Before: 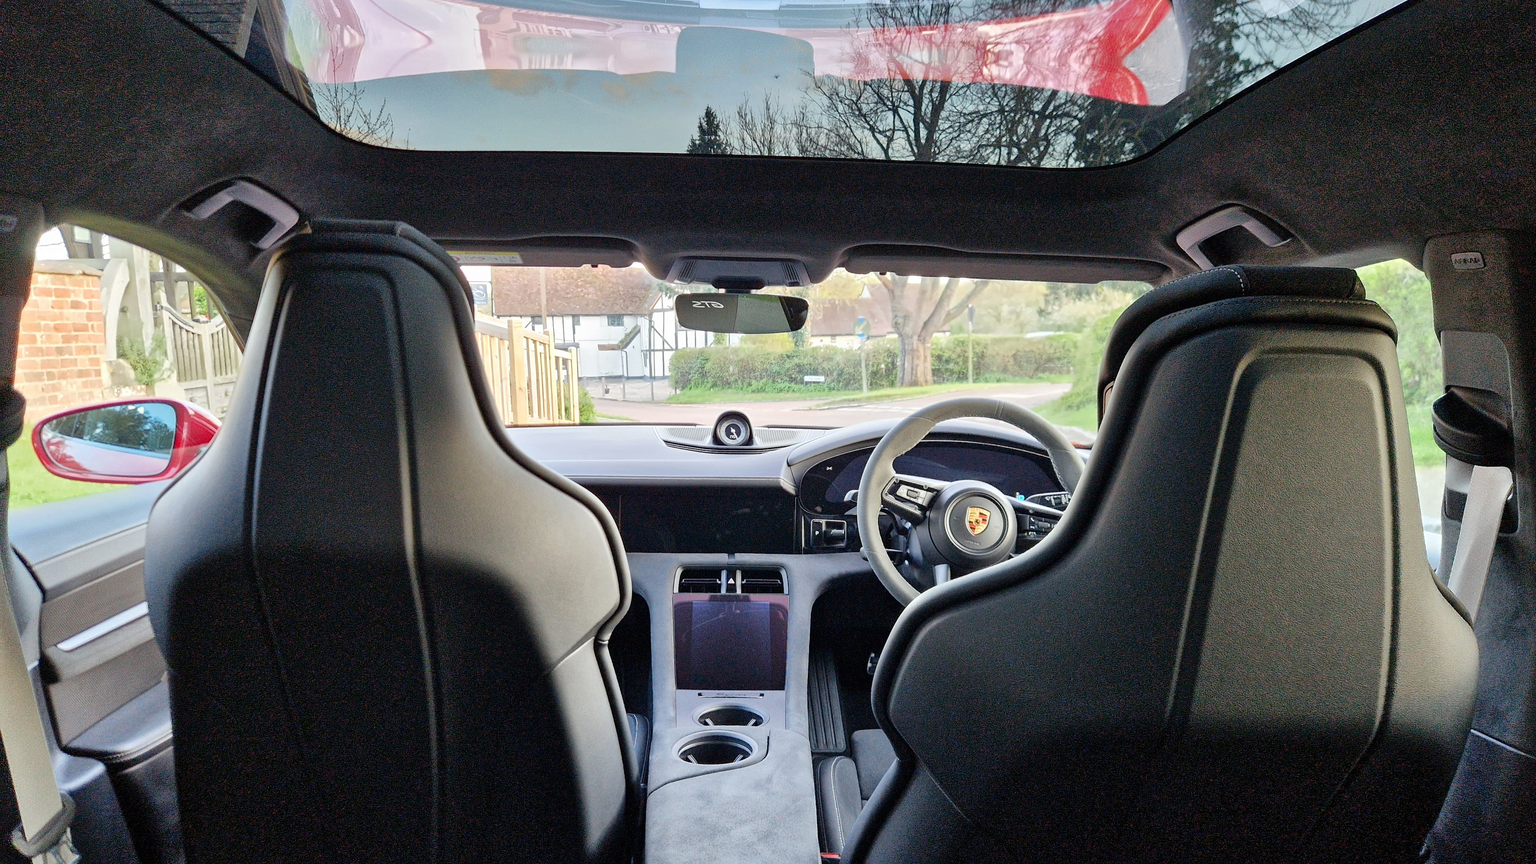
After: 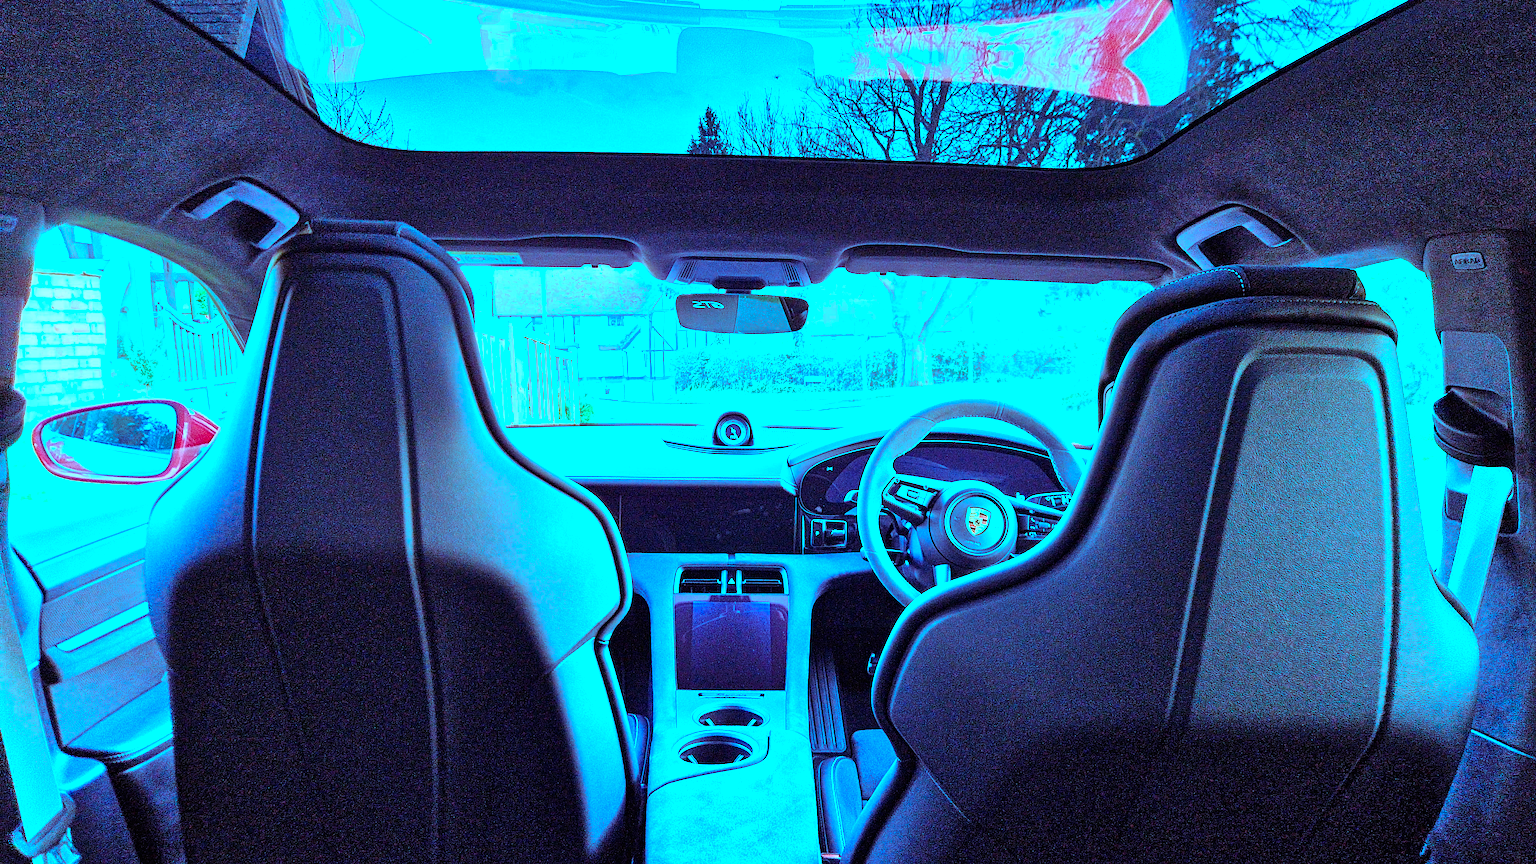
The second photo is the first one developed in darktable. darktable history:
white balance: red 0.98, blue 1.61
color balance rgb: shadows lift › luminance 0.49%, shadows lift › chroma 6.83%, shadows lift › hue 300.29°, power › hue 208.98°, highlights gain › luminance 20.24%, highlights gain › chroma 13.17%, highlights gain › hue 173.85°, perceptual saturation grading › global saturation 18.05%
exposure: exposure 0.191 EV, compensate highlight preservation false
contrast equalizer: y [[0.5, 0.5, 0.5, 0.539, 0.64, 0.611], [0.5 ×6], [0.5 ×6], [0 ×6], [0 ×6]]
